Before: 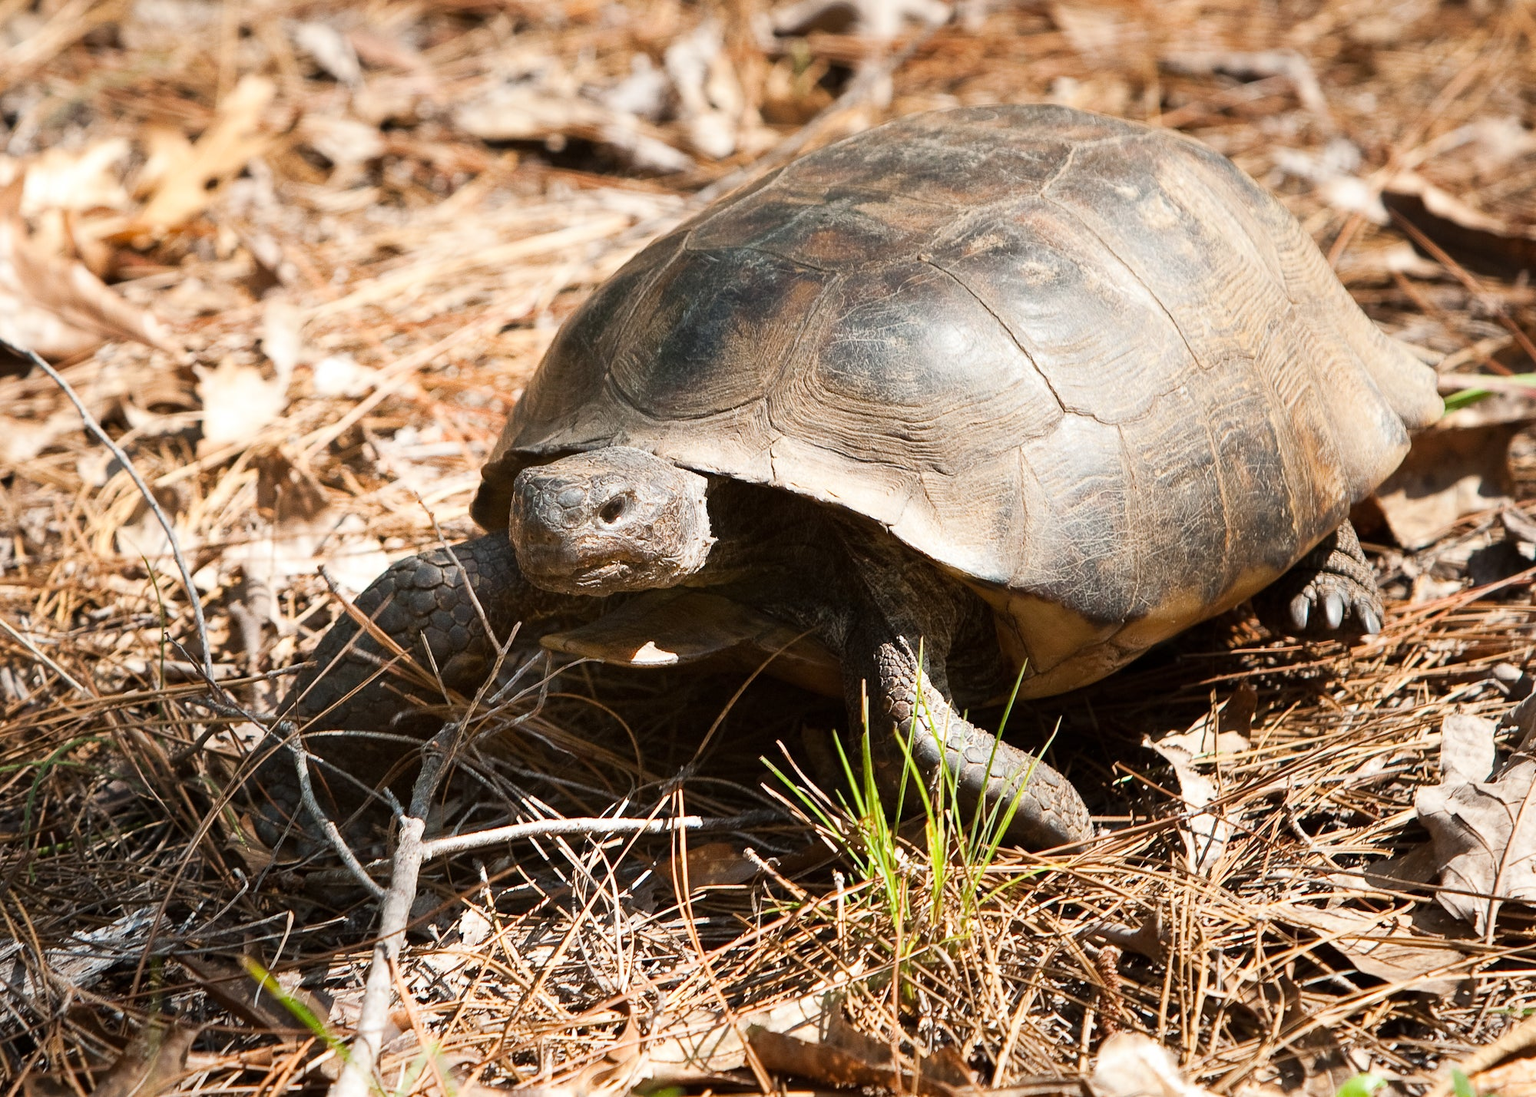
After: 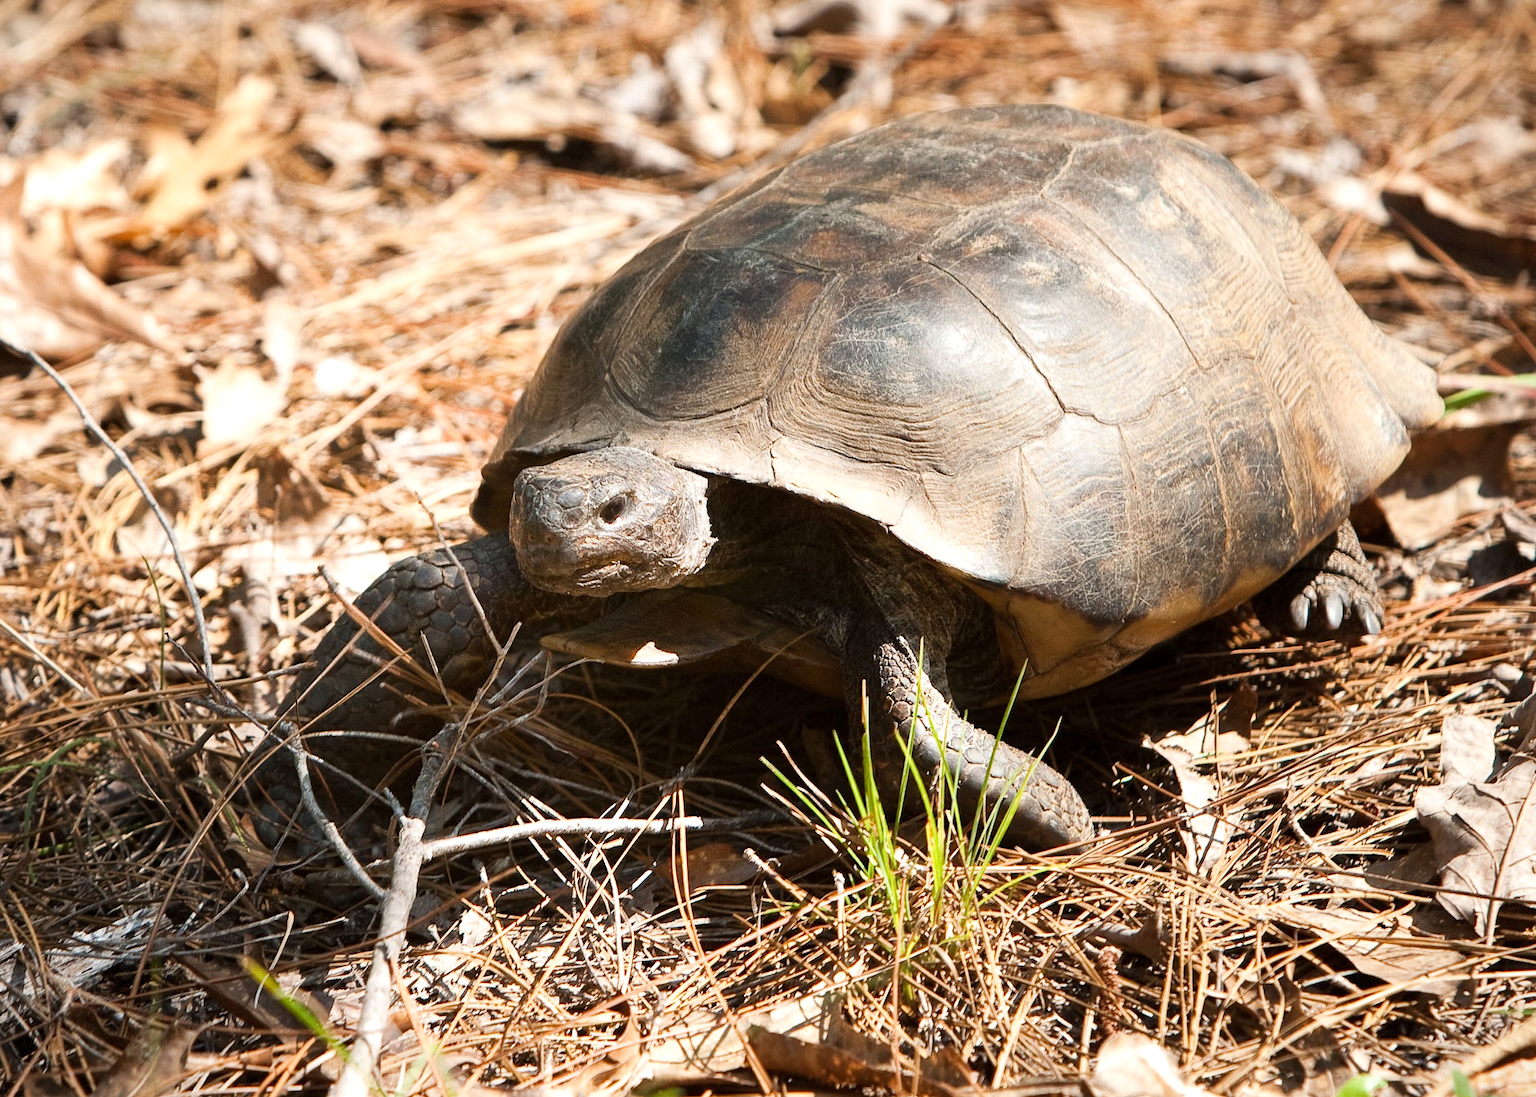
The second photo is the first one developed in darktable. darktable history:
vignetting: fall-off start 97.28%, fall-off radius 79%, brightness -0.462, saturation -0.3, width/height ratio 1.114, dithering 8-bit output, unbound false
exposure: exposure 0.128 EV, compensate highlight preservation false
